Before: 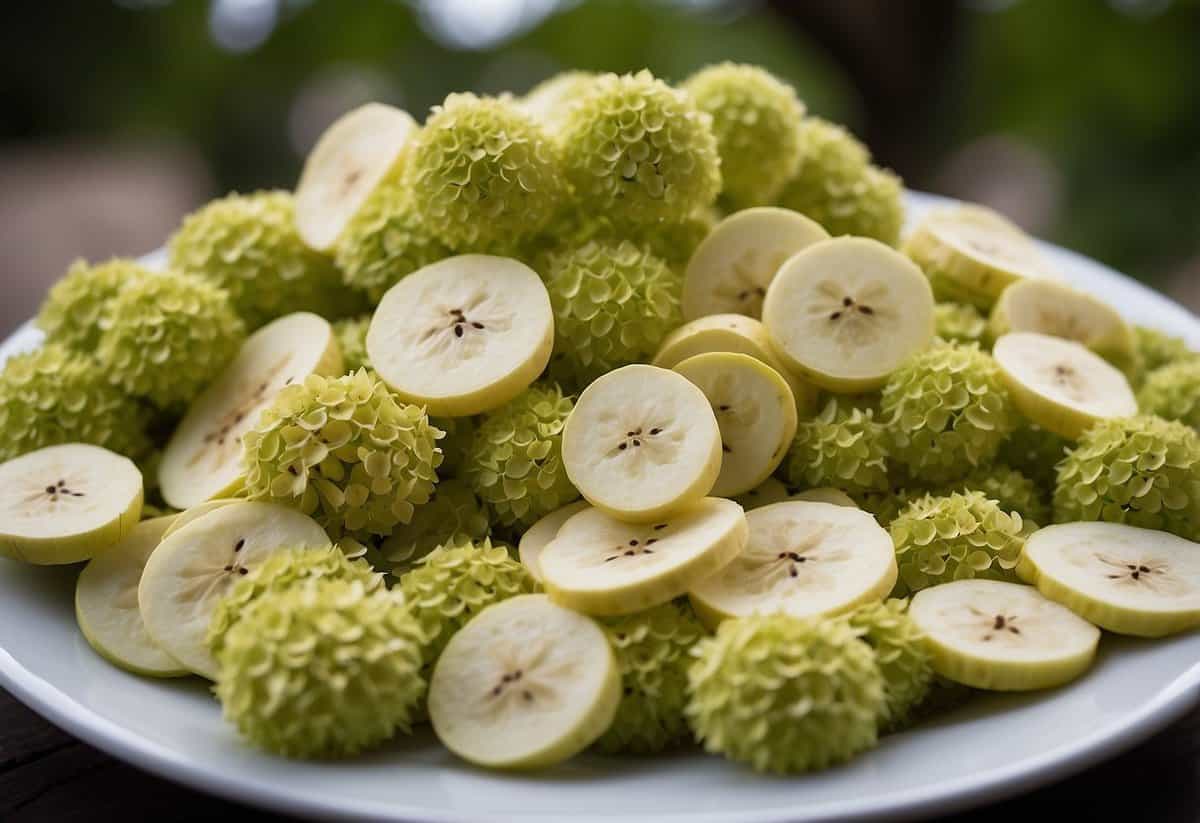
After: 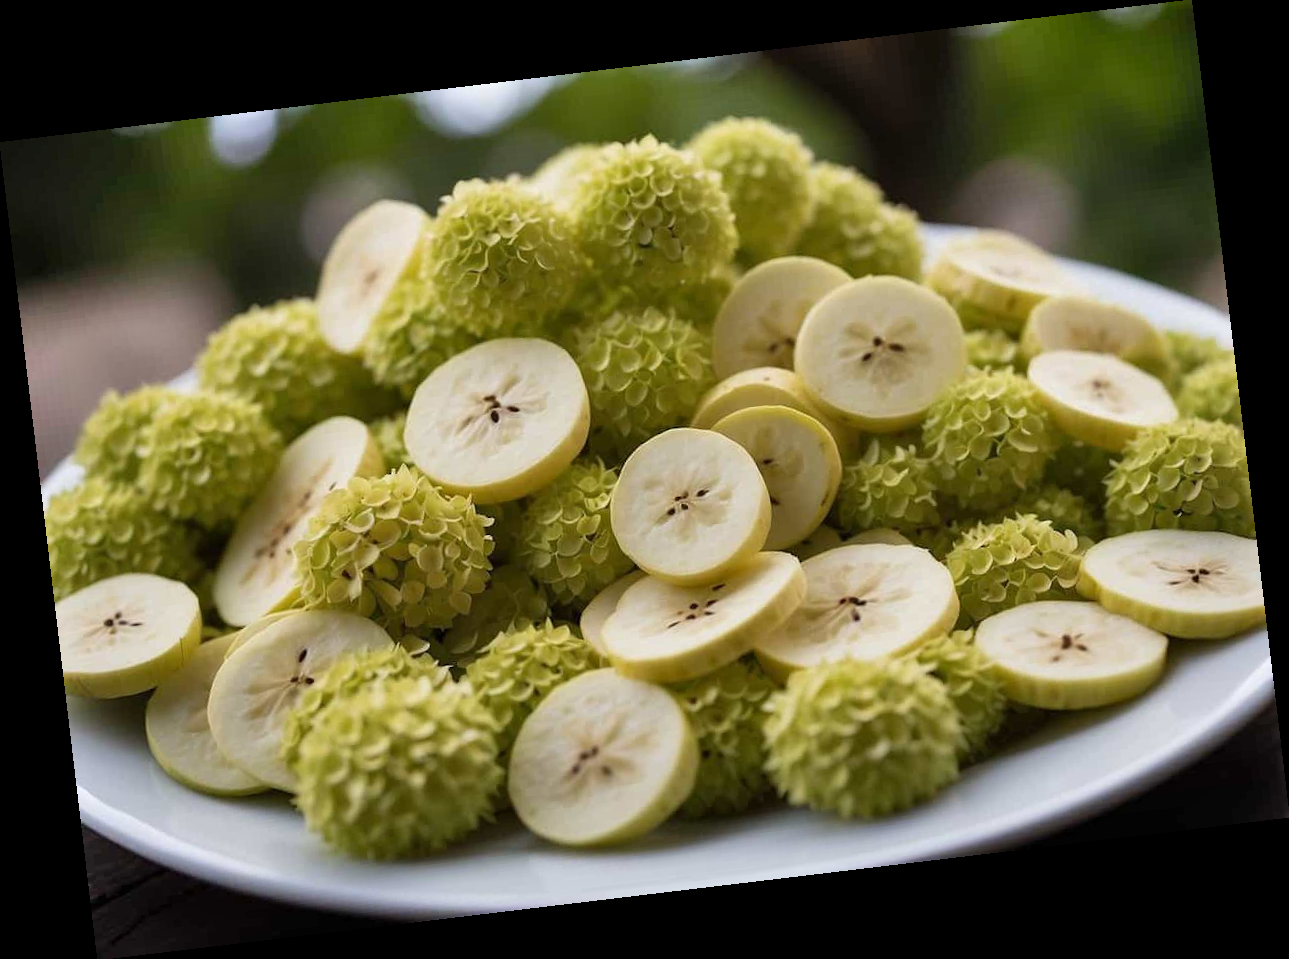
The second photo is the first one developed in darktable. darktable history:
white balance: emerald 1
rotate and perspective: rotation -6.83°, automatic cropping off
shadows and highlights: soften with gaussian
